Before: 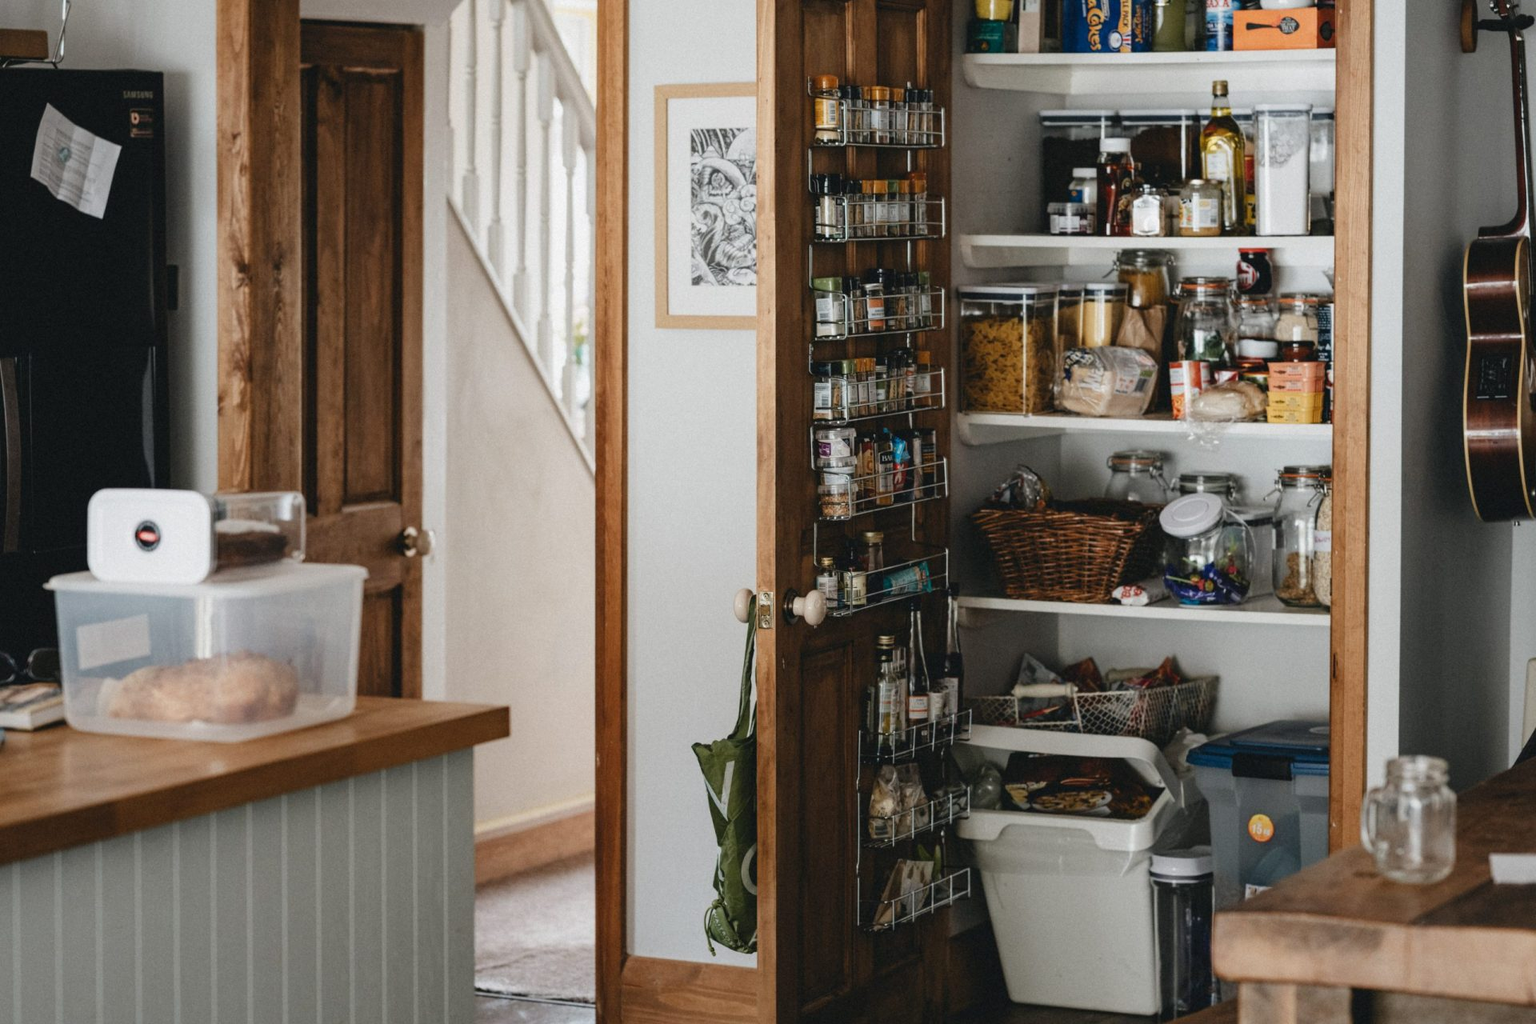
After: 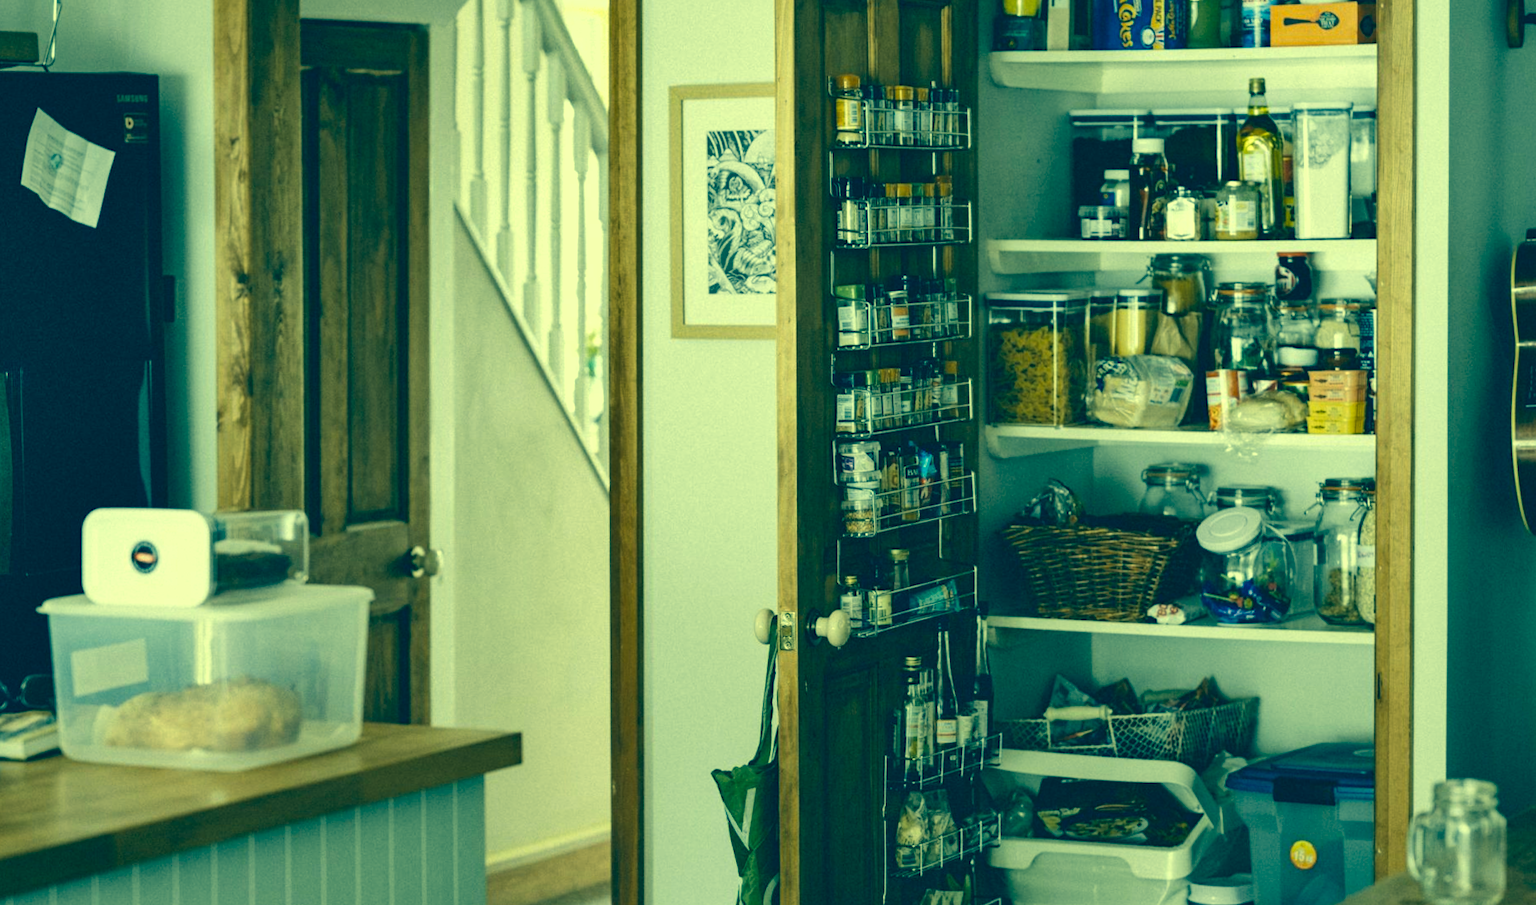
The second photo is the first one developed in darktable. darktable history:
exposure: exposure 0.364 EV, compensate exposure bias true, compensate highlight preservation false
crop and rotate: angle 0.291°, left 0.227%, right 2.843%, bottom 14.248%
shadows and highlights: soften with gaussian
color correction: highlights a* -16.15, highlights b* 39.79, shadows a* -39.73, shadows b* -26.37
